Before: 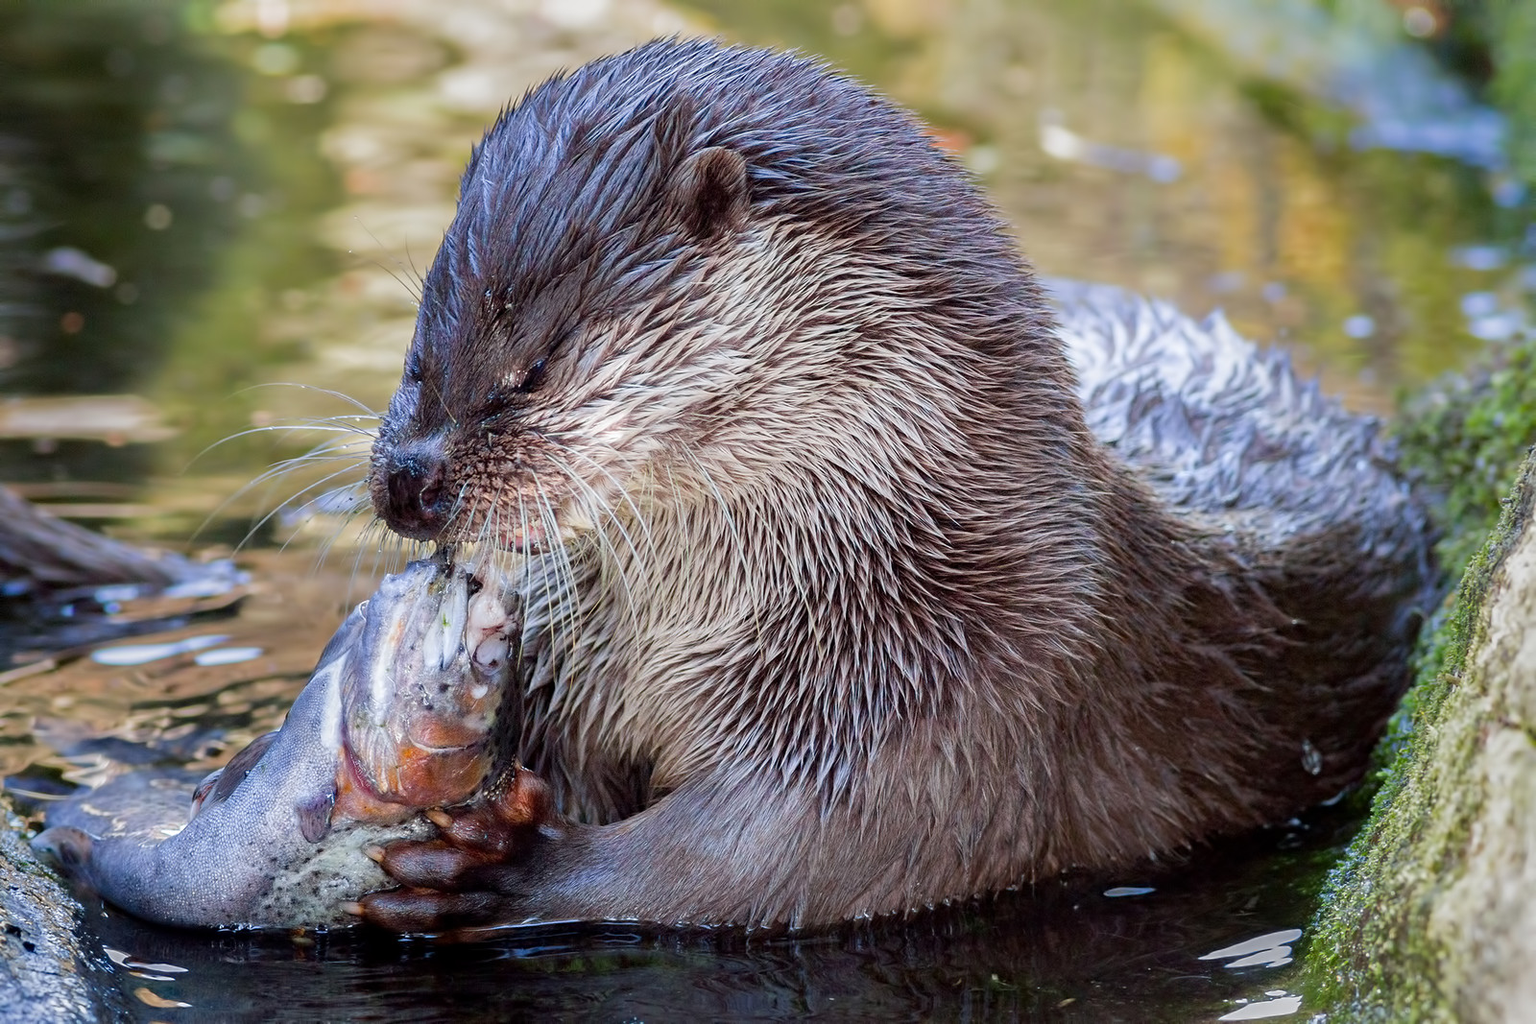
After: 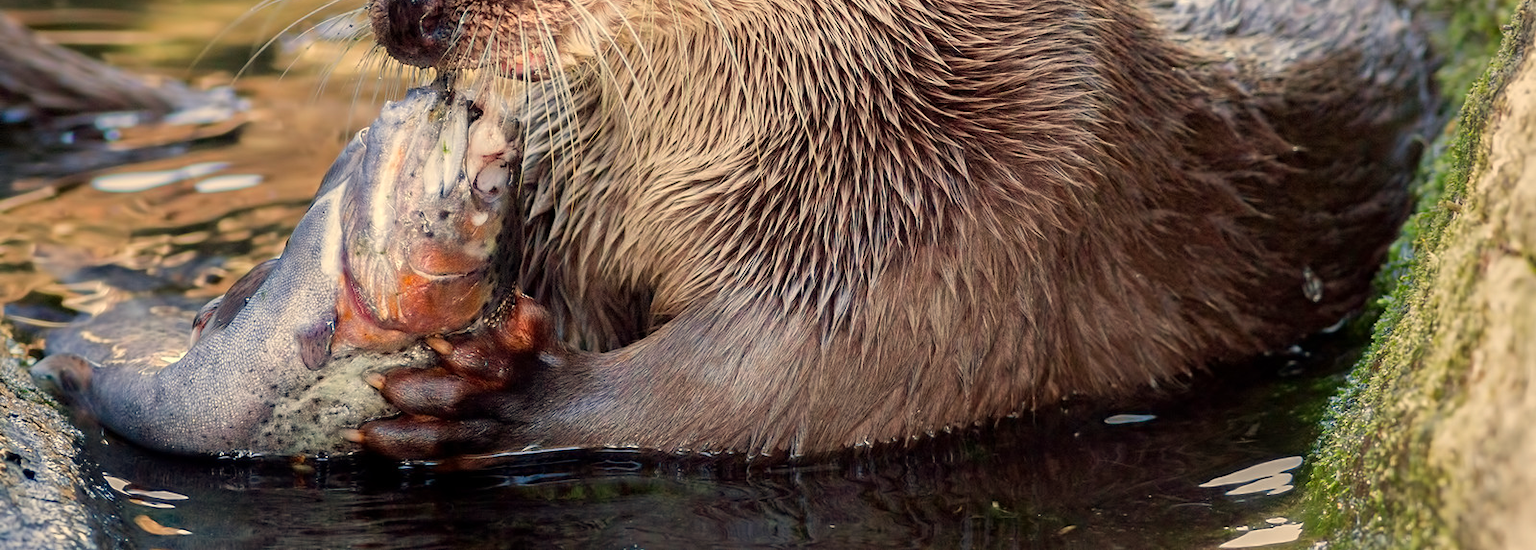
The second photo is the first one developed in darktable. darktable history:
crop and rotate: top 46.237%
tone equalizer: on, module defaults
white balance: red 1.138, green 0.996, blue 0.812
